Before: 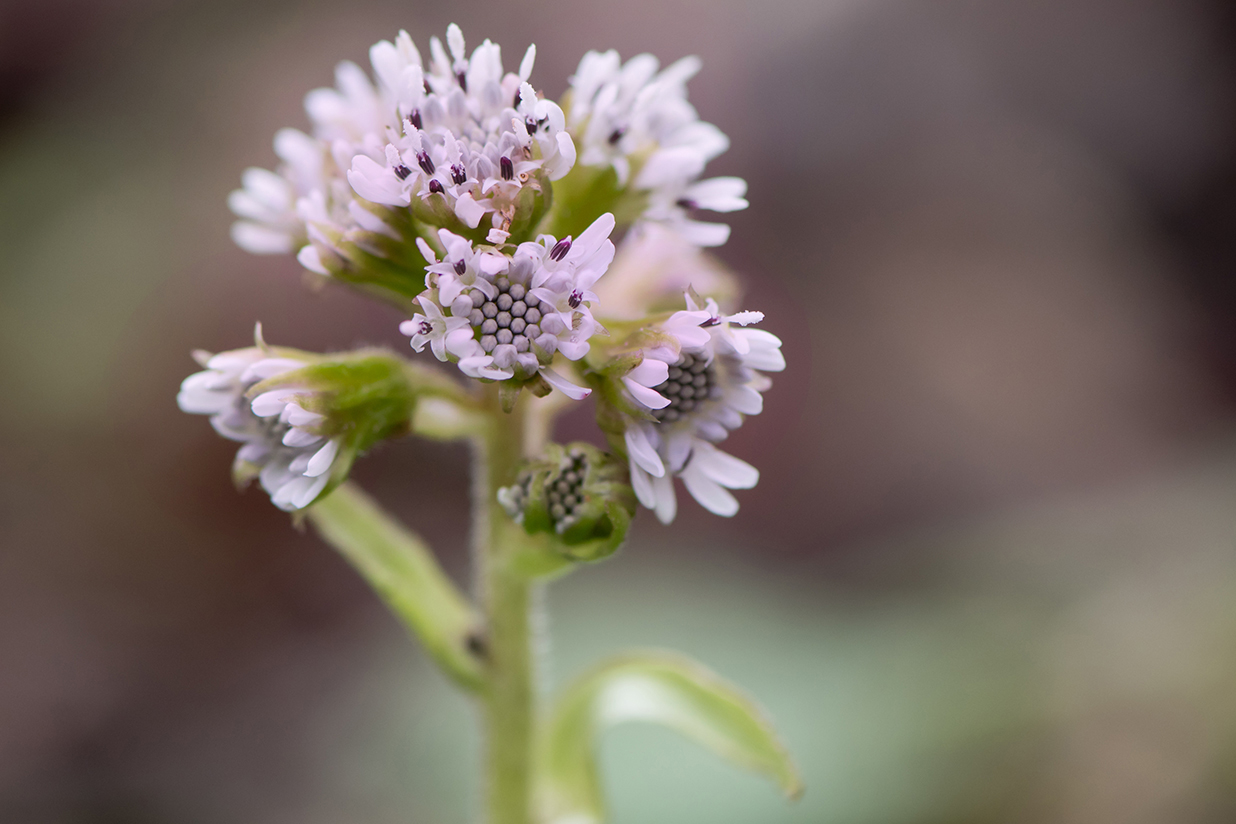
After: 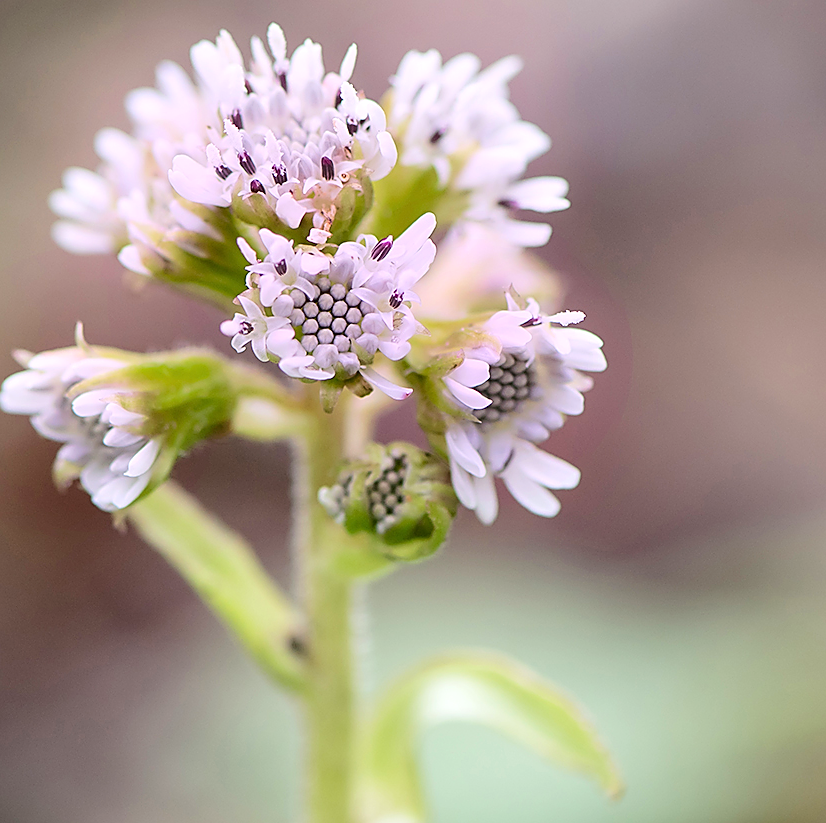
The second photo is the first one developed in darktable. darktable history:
tone equalizer: -8 EV 0.973 EV, -7 EV 1.01 EV, -6 EV 0.965 EV, -5 EV 1.01 EV, -4 EV 0.997 EV, -3 EV 0.74 EV, -2 EV 0.499 EV, -1 EV 0.266 EV, edges refinement/feathering 500, mask exposure compensation -1.57 EV, preserve details no
crop and rotate: left 14.491%, right 18.621%
sharpen: radius 1.391, amount 1.246, threshold 0.659
contrast brightness saturation: contrast 0.097, brightness 0.025, saturation 0.023
